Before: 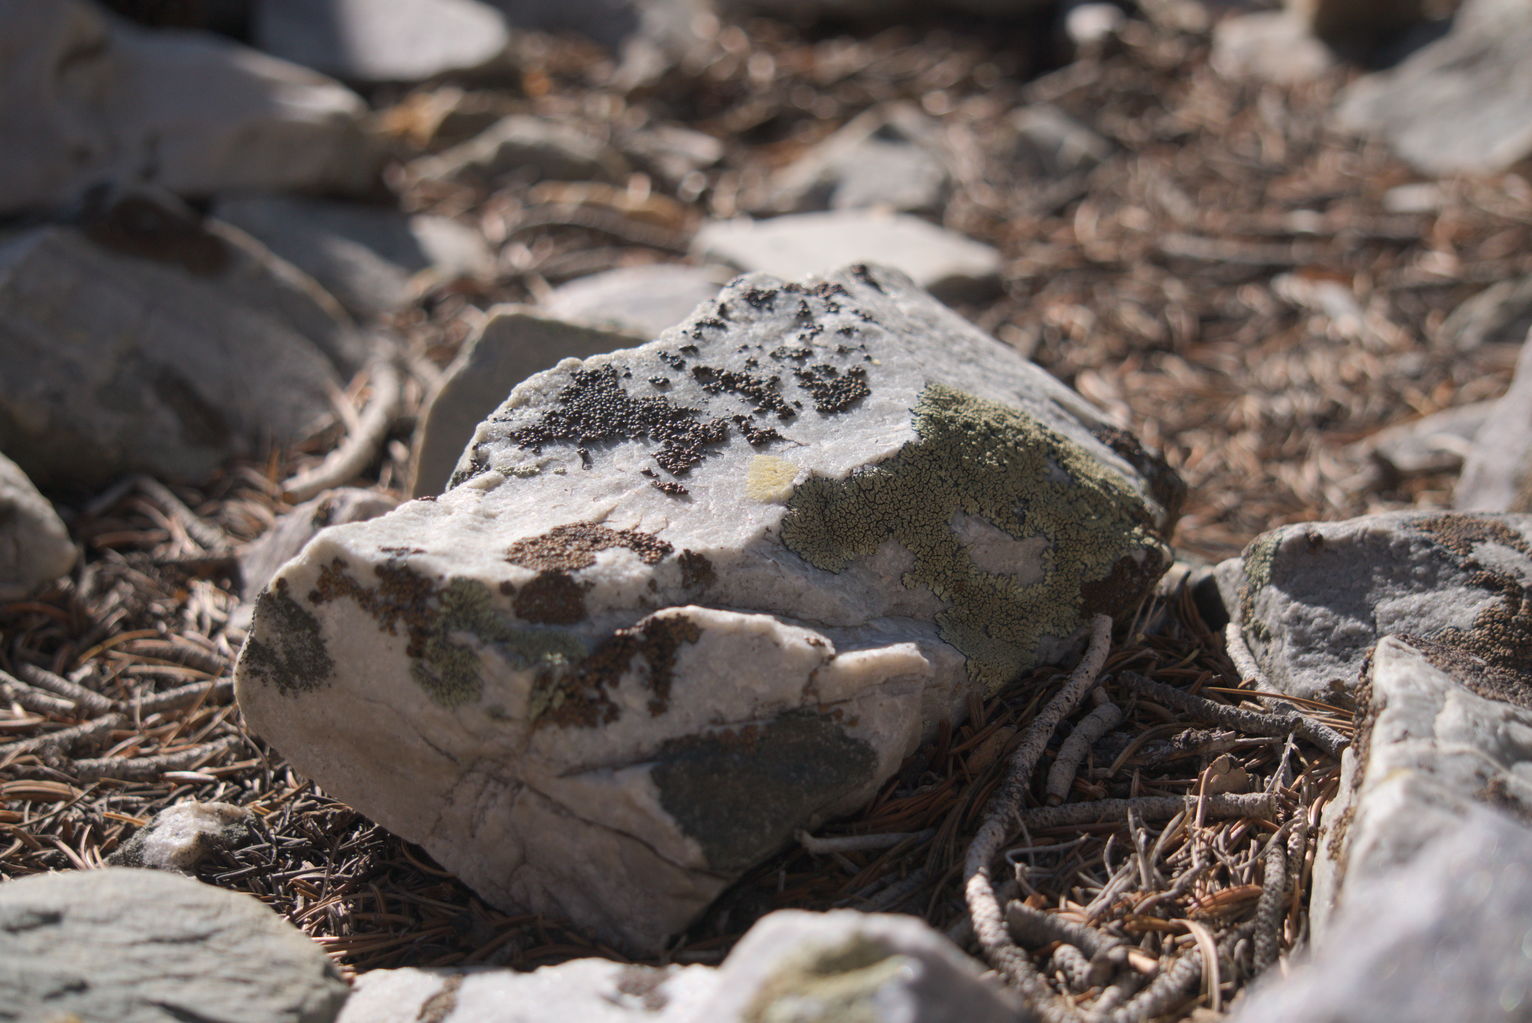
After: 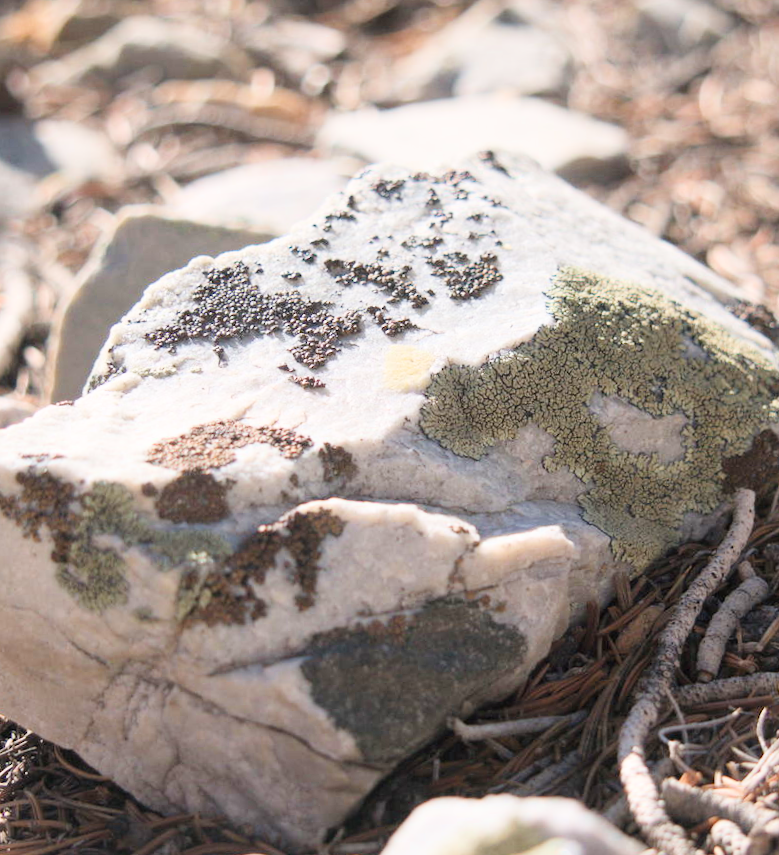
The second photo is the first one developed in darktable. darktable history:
rotate and perspective: rotation -2.56°, automatic cropping off
crop and rotate: angle 0.02°, left 24.353%, top 13.219%, right 26.156%, bottom 8.224%
exposure: exposure 2 EV, compensate exposure bias true, compensate highlight preservation false
contrast brightness saturation: contrast 0.08, saturation 0.02
filmic rgb: black relative exposure -7.65 EV, white relative exposure 4.56 EV, hardness 3.61
